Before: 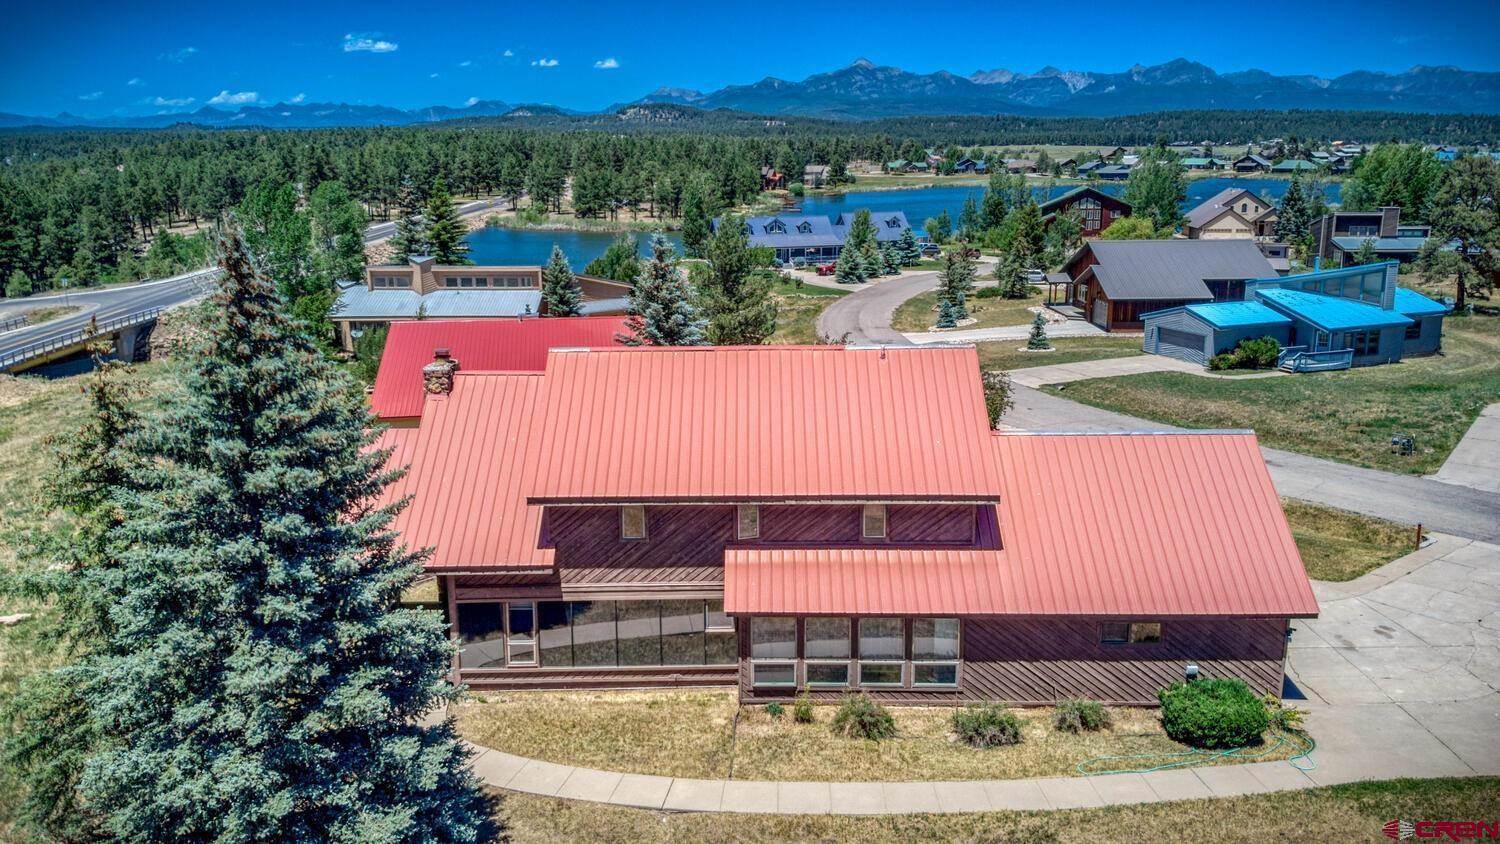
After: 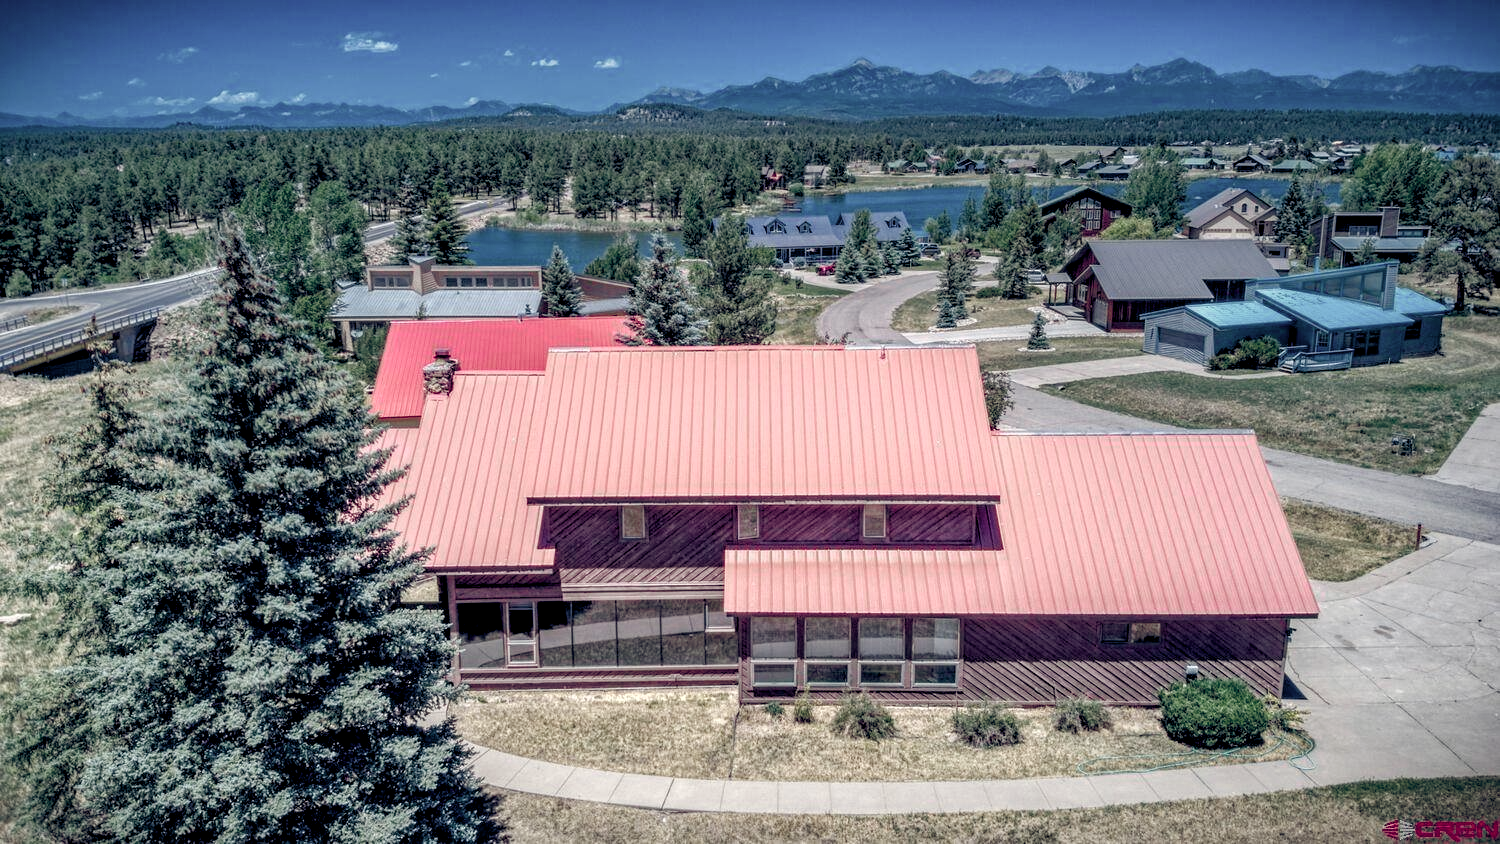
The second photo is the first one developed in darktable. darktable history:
color balance rgb: global offset › luminance -0.302%, global offset › chroma 0.308%, global offset › hue 261.03°, perceptual saturation grading › global saturation 44.187%, perceptual saturation grading › highlights -49.042%, perceptual saturation grading › shadows 29.877%
color zones: curves: ch0 [(0, 0.6) (0.129, 0.585) (0.193, 0.596) (0.429, 0.5) (0.571, 0.5) (0.714, 0.5) (0.857, 0.5) (1, 0.6)]; ch1 [(0, 0.453) (0.112, 0.245) (0.213, 0.252) (0.429, 0.233) (0.571, 0.231) (0.683, 0.242) (0.857, 0.296) (1, 0.453)]
